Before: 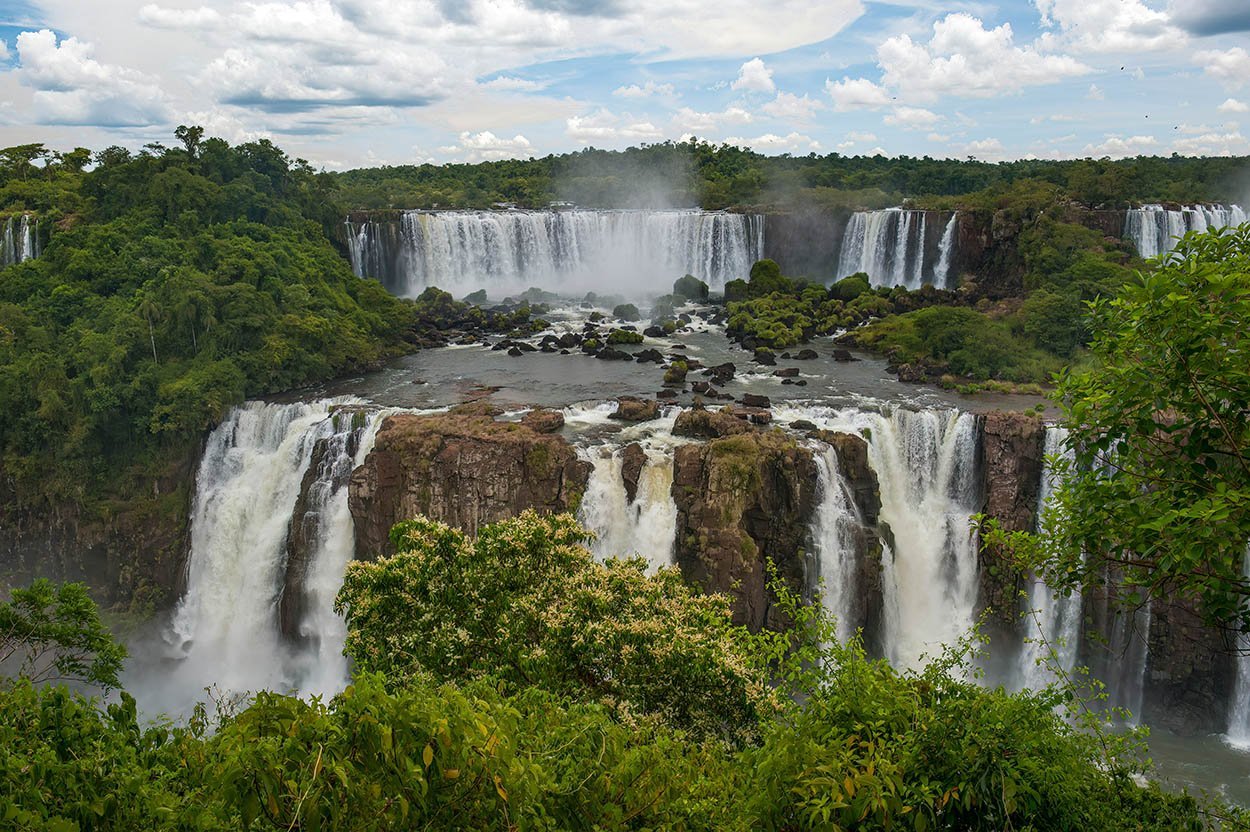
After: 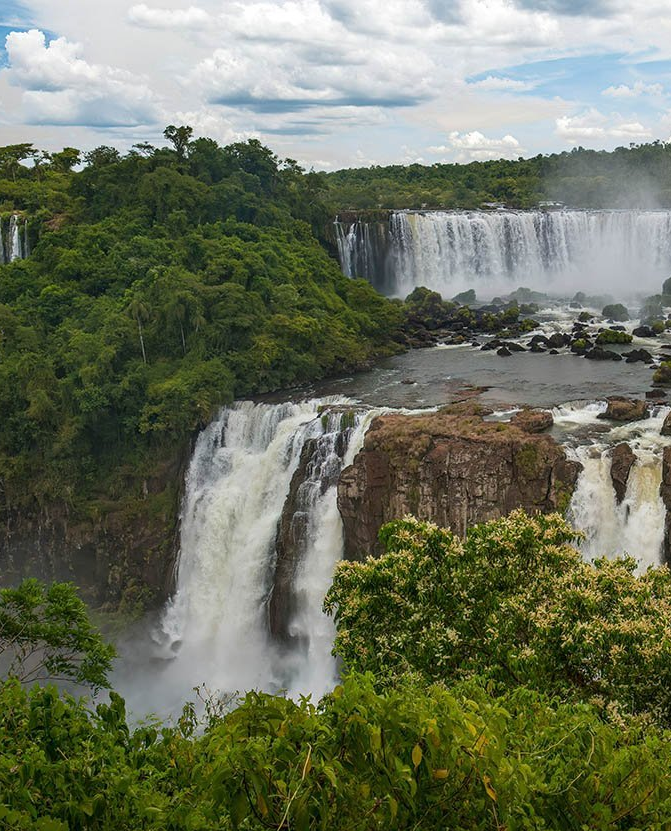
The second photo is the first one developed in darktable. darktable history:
crop: left 0.896%, right 45.366%, bottom 0.09%
